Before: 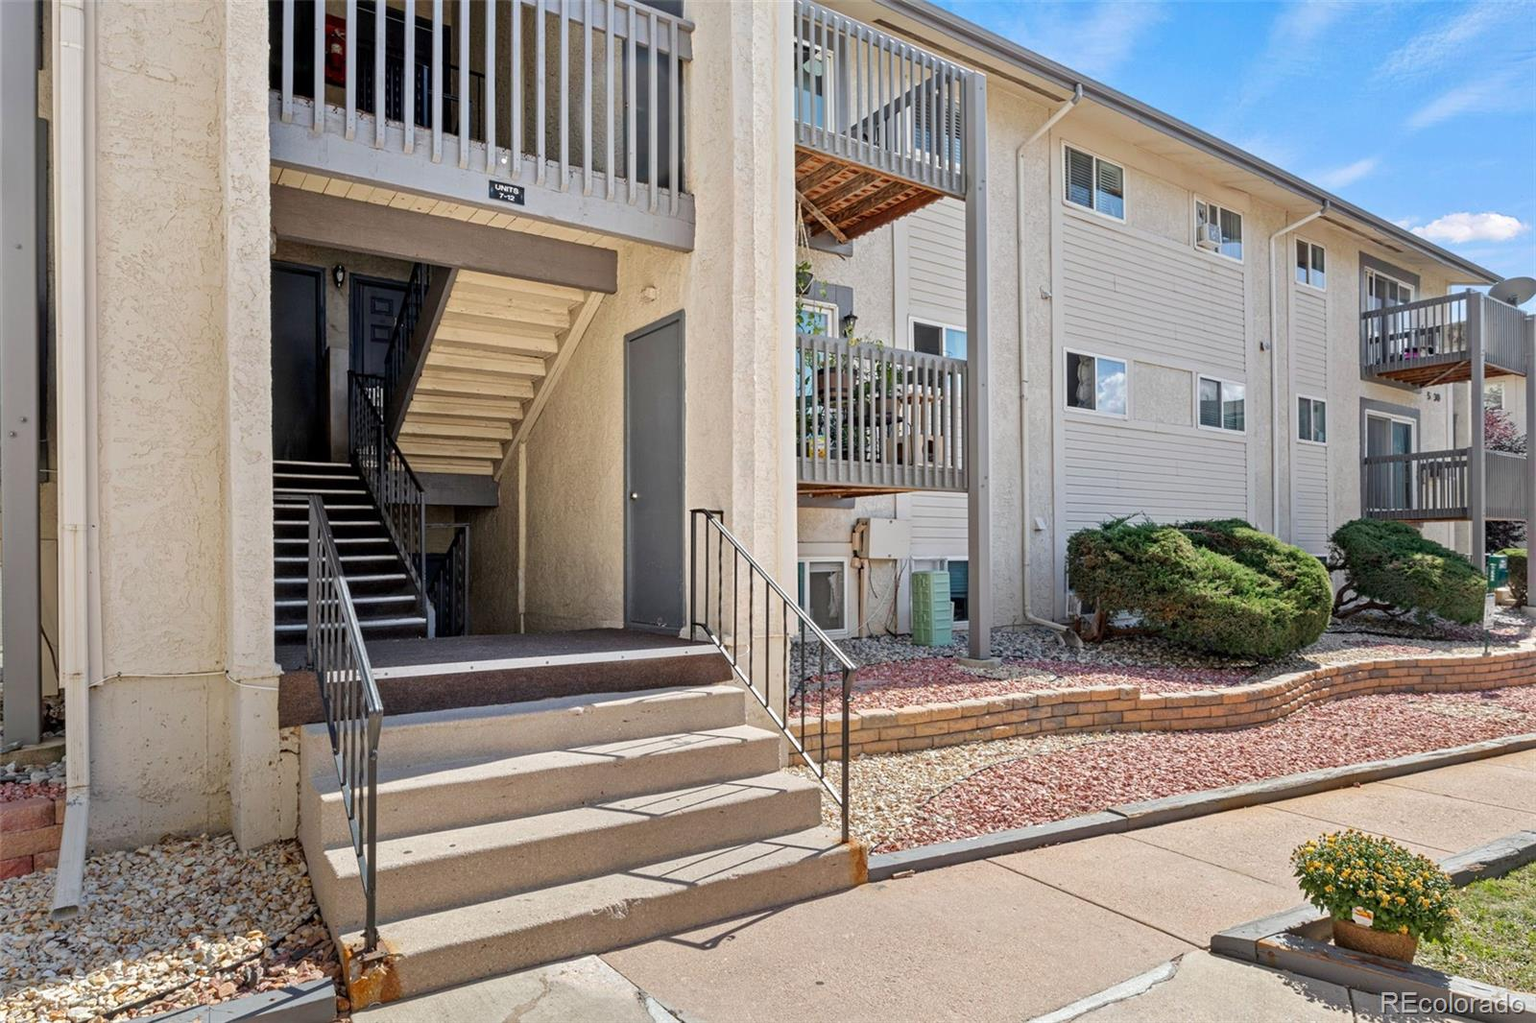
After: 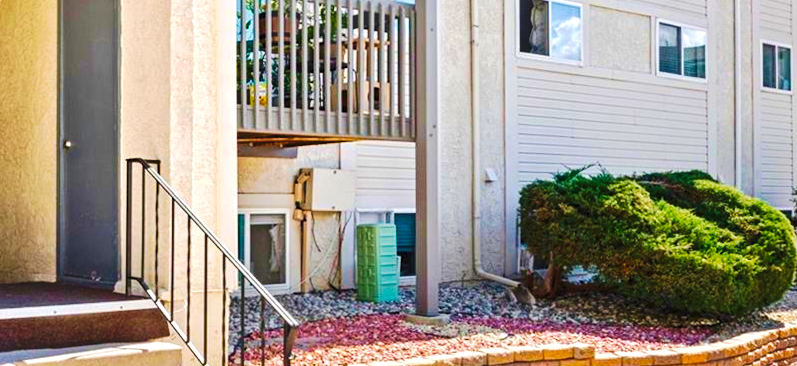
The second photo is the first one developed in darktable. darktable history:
crop: left 36.607%, top 34.735%, right 13.146%, bottom 30.611%
rotate and perspective: rotation 0.192°, lens shift (horizontal) -0.015, crop left 0.005, crop right 0.996, crop top 0.006, crop bottom 0.99
color balance rgb: linear chroma grading › global chroma 9%, perceptual saturation grading › global saturation 36%, perceptual saturation grading › shadows 35%, perceptual brilliance grading › global brilliance 15%, perceptual brilliance grading › shadows -35%, global vibrance 15%
velvia: strength 45%
tone curve: curves: ch0 [(0, 0) (0.003, 0.049) (0.011, 0.052) (0.025, 0.061) (0.044, 0.08) (0.069, 0.101) (0.1, 0.119) (0.136, 0.139) (0.177, 0.172) (0.224, 0.222) (0.277, 0.292) (0.335, 0.367) (0.399, 0.444) (0.468, 0.538) (0.543, 0.623) (0.623, 0.713) (0.709, 0.784) (0.801, 0.844) (0.898, 0.916) (1, 1)], preserve colors none
